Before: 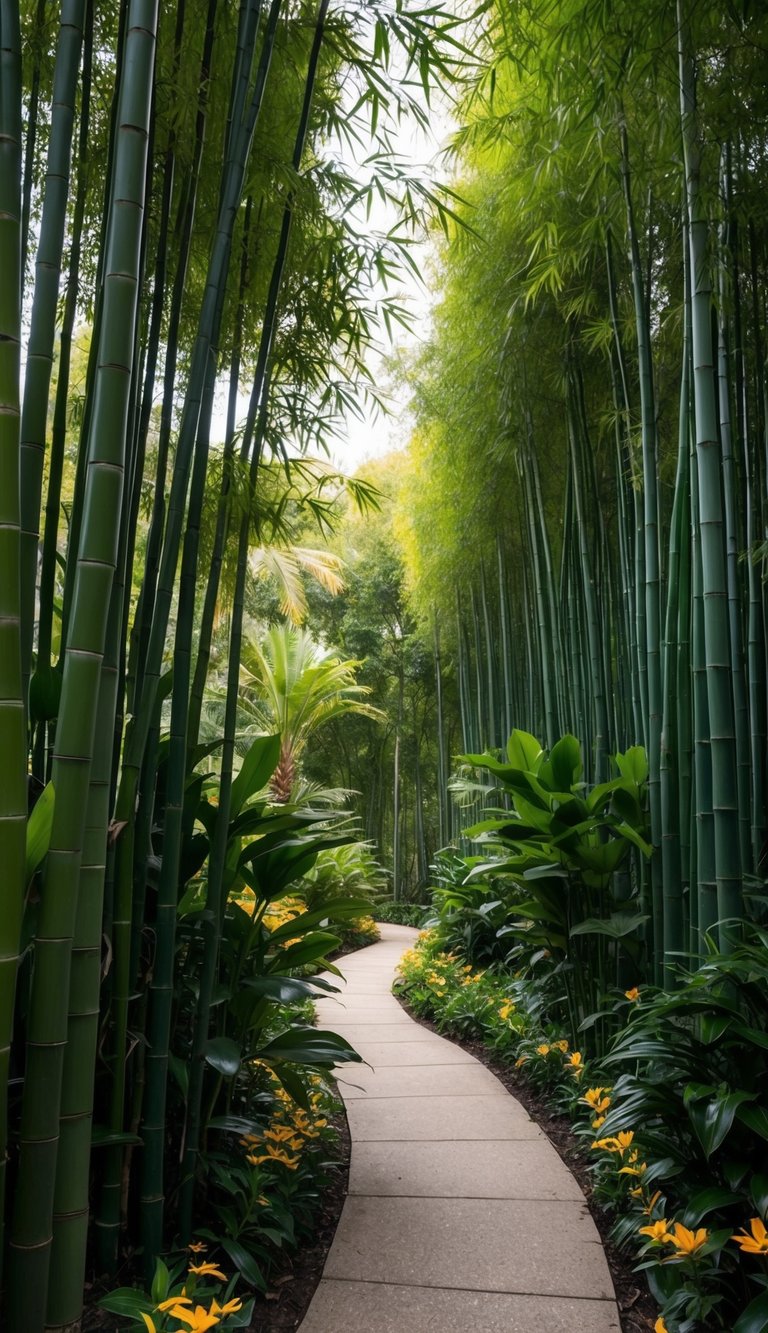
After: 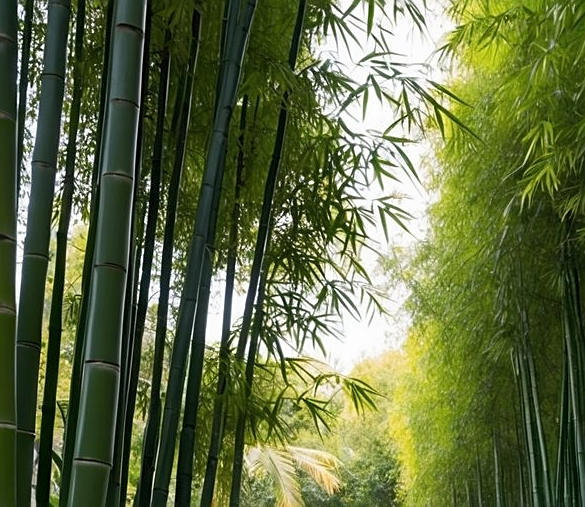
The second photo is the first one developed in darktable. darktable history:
exposure: black level correction 0.001, compensate highlight preservation false
crop: left 0.579%, top 7.627%, right 23.167%, bottom 54.275%
sharpen: on, module defaults
